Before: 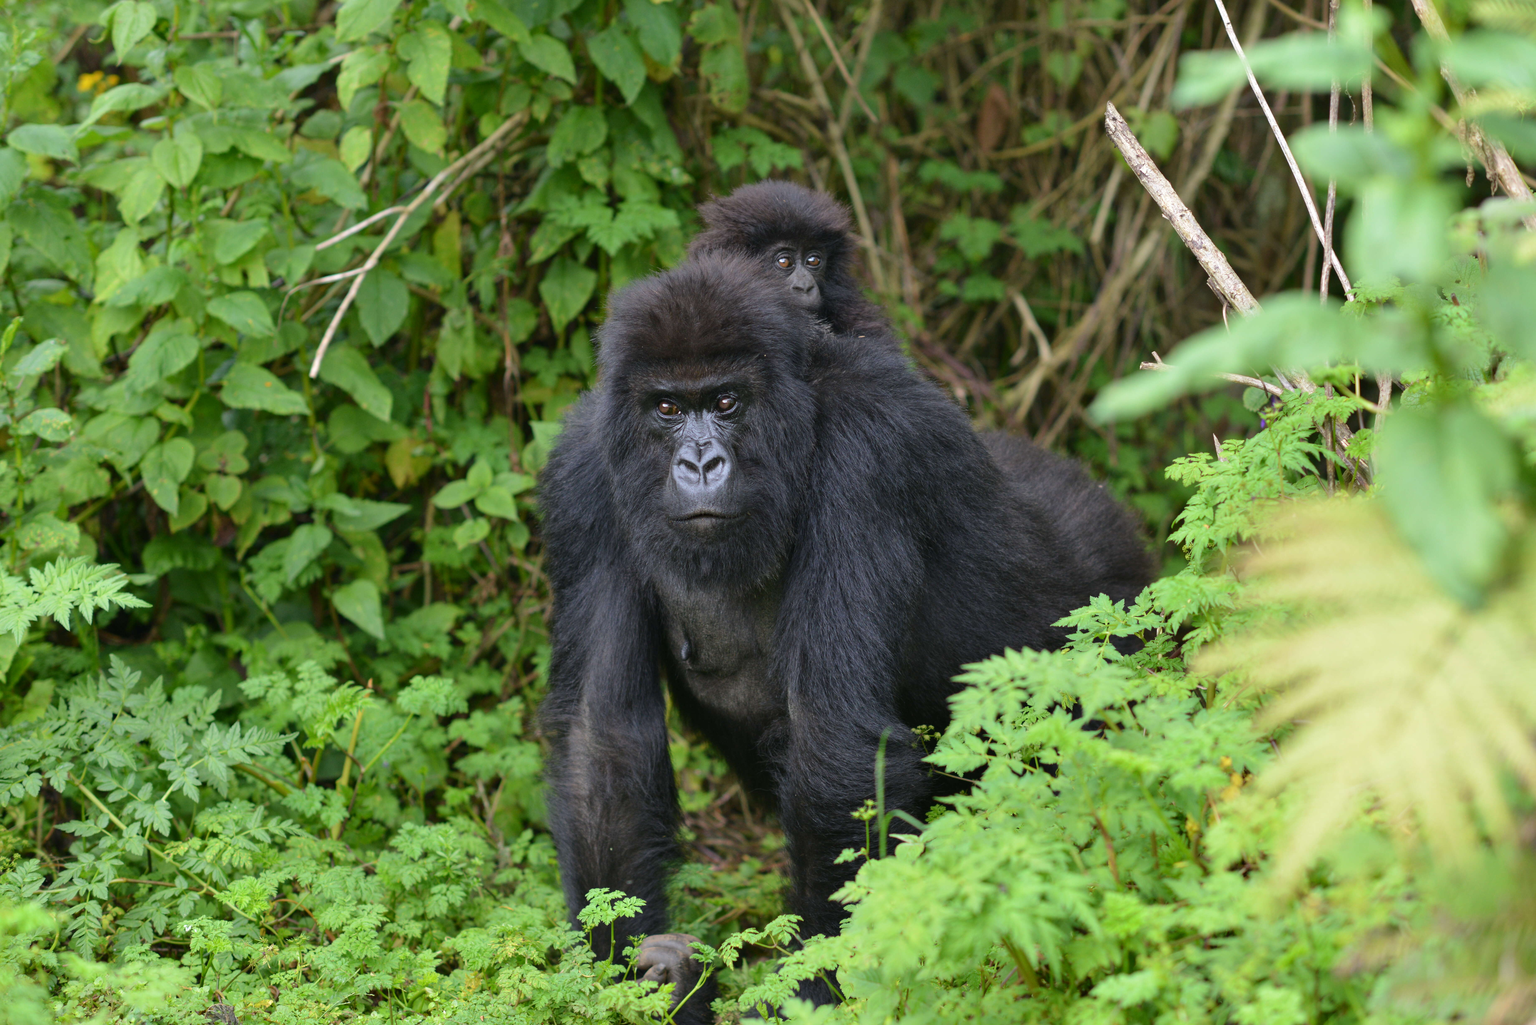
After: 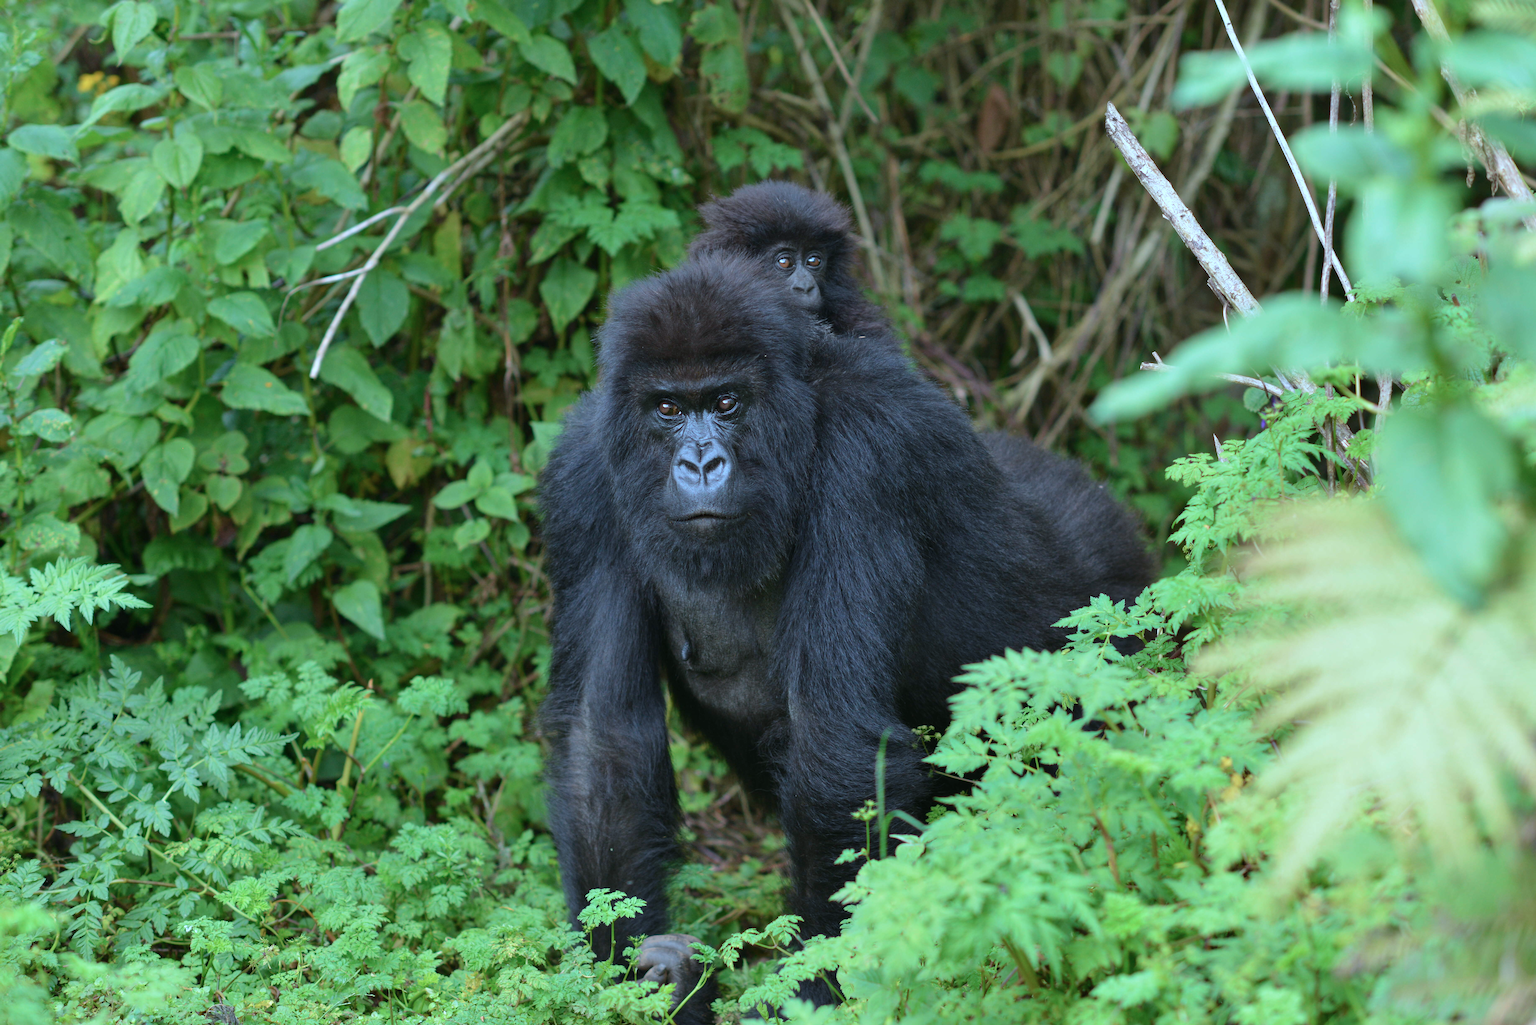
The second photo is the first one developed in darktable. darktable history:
color correction: highlights a* -8.77, highlights b* -22.89
